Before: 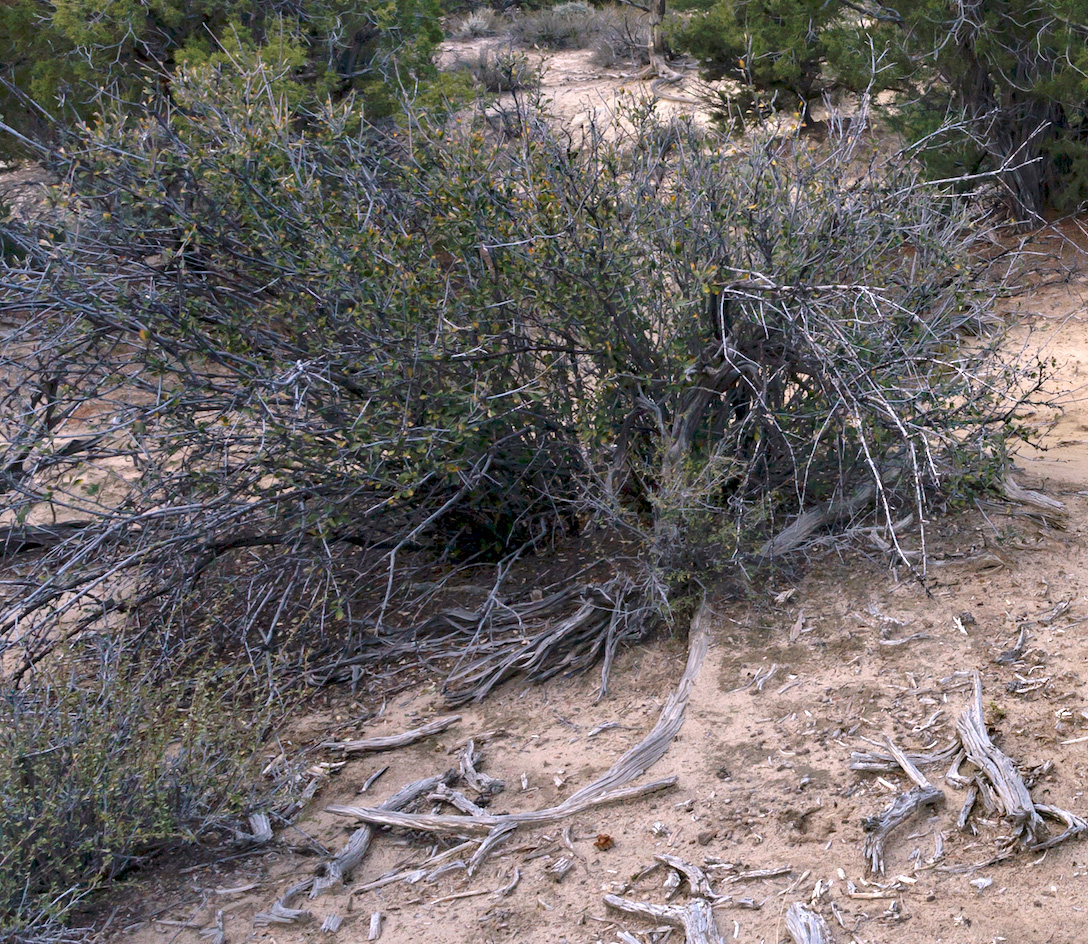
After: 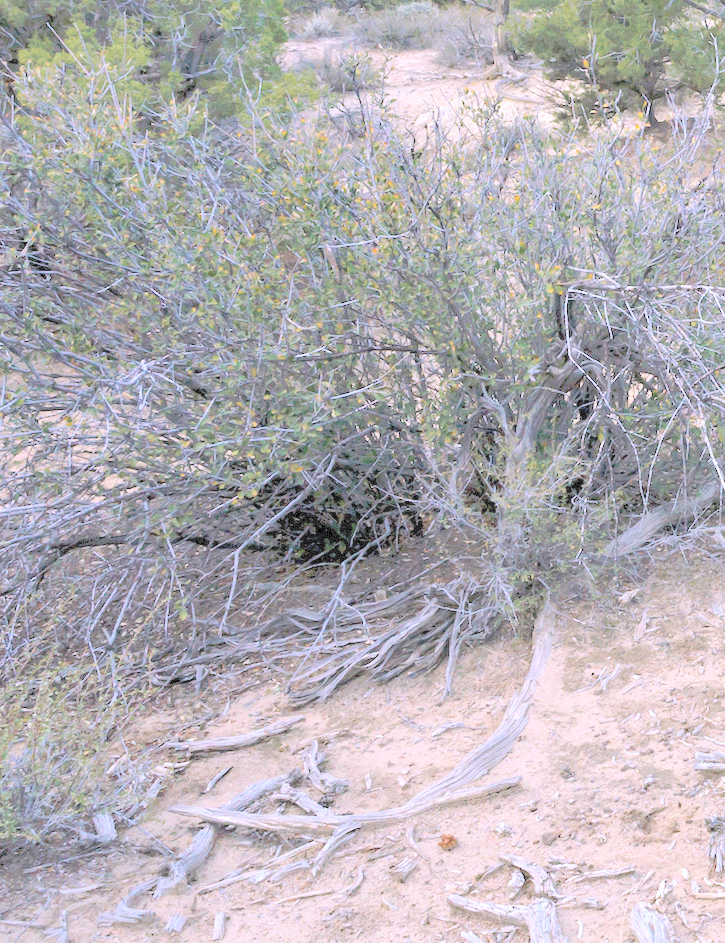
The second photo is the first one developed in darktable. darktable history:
crop and rotate: left 14.385%, right 18.948%
white balance: red 0.984, blue 1.059
contrast brightness saturation: brightness 1
